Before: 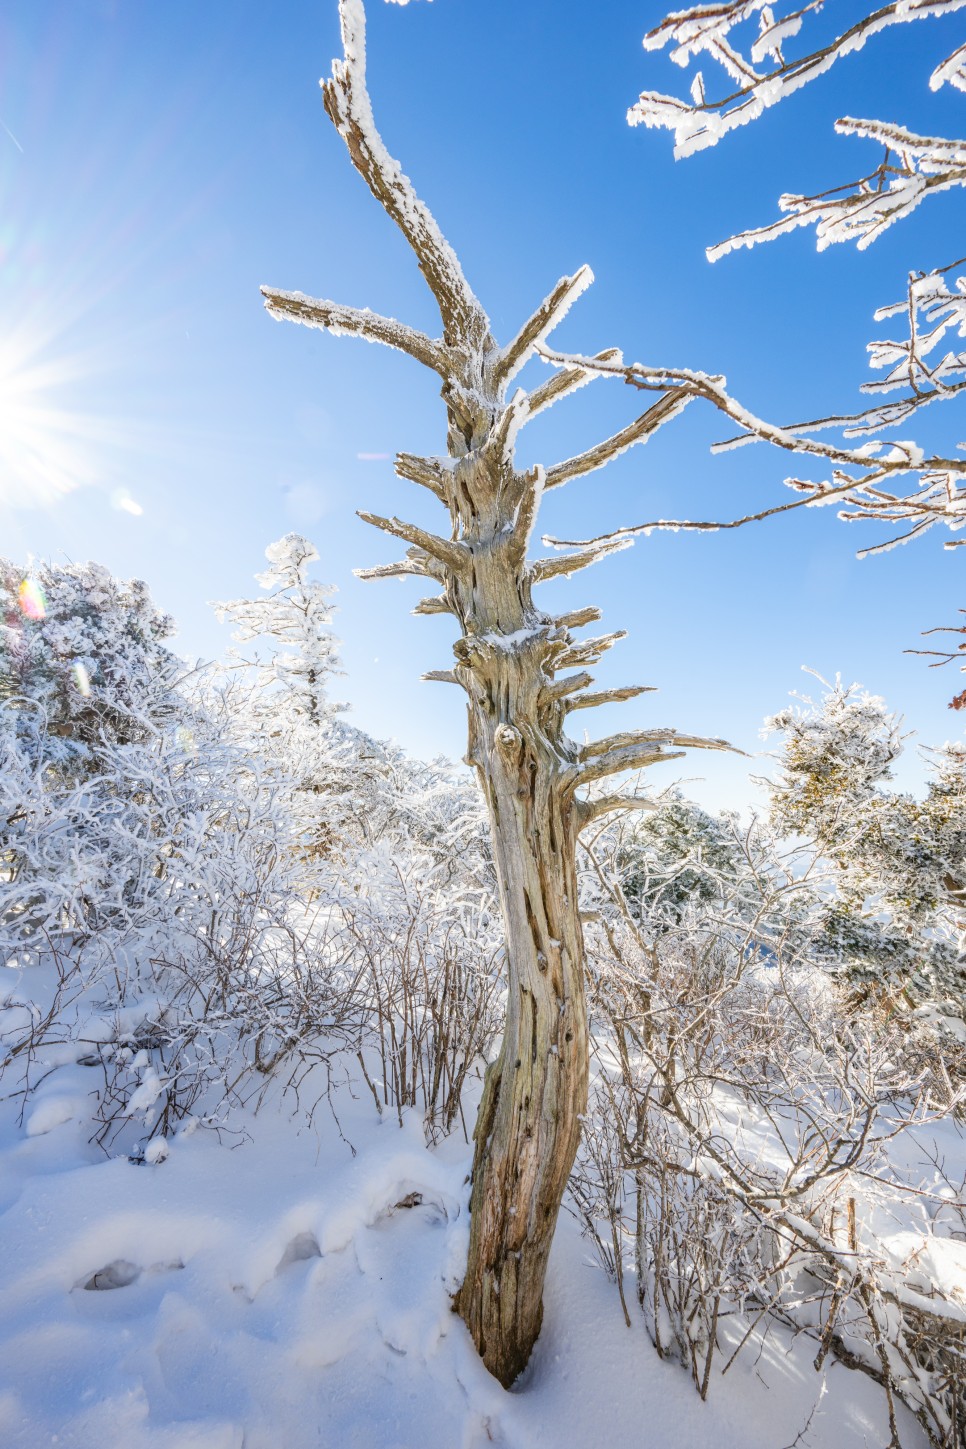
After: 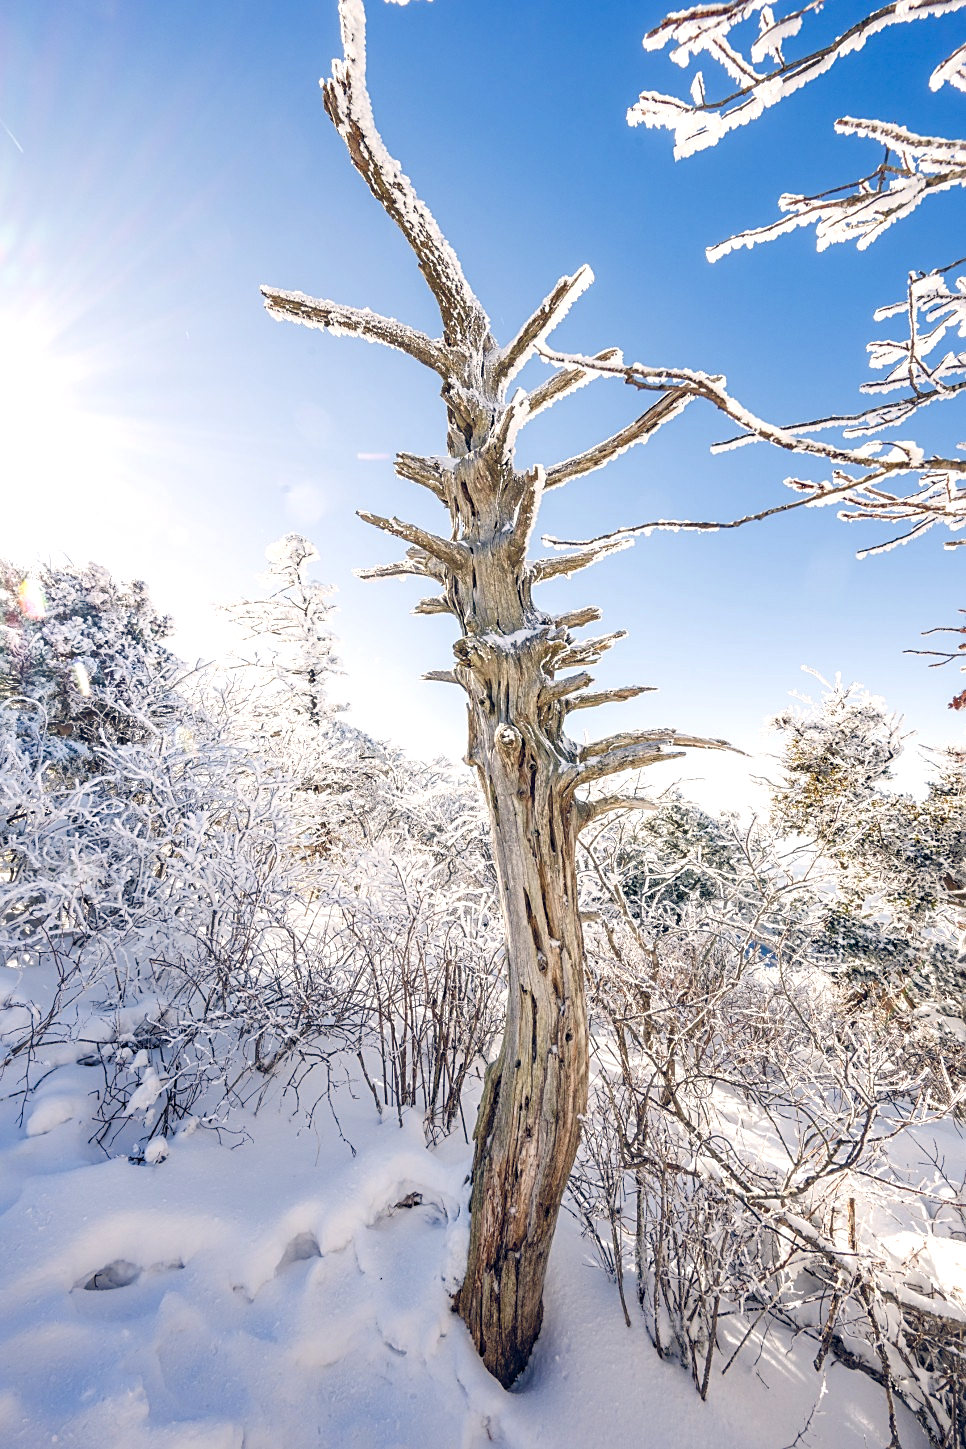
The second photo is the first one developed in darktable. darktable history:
sharpen: on, module defaults
color balance rgb: highlights gain › chroma 2.94%, highlights gain › hue 60.57°, global offset › chroma 0.25%, global offset › hue 256.52°, perceptual saturation grading › global saturation 20%, perceptual saturation grading › highlights -50%, perceptual saturation grading › shadows 30%, contrast 15%
